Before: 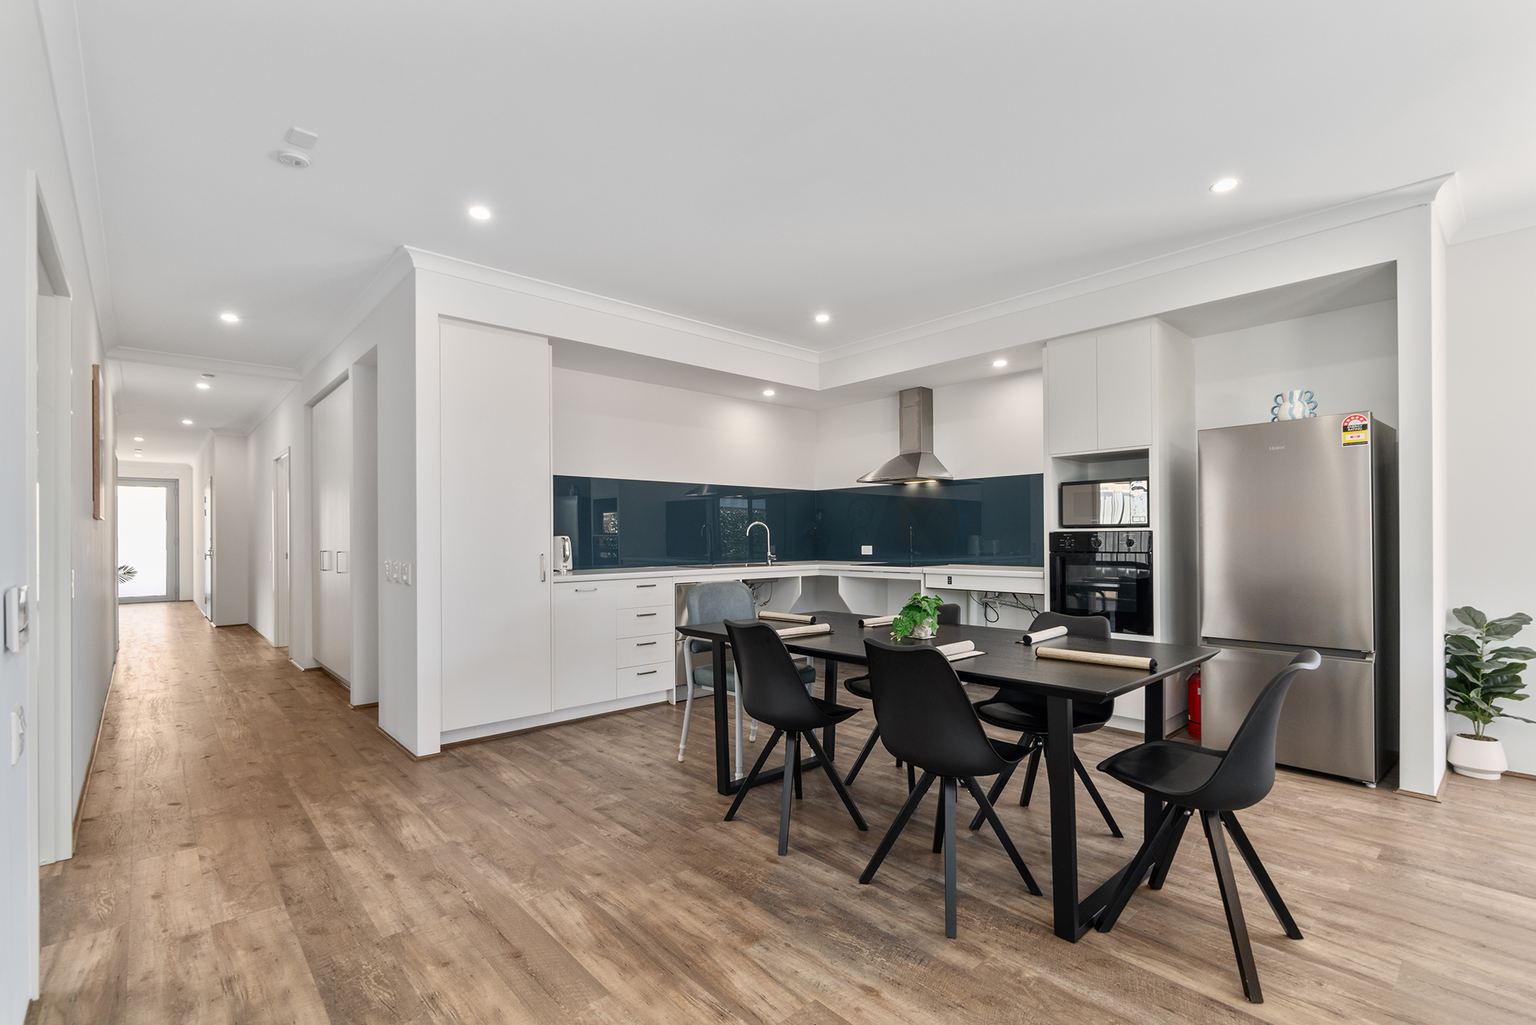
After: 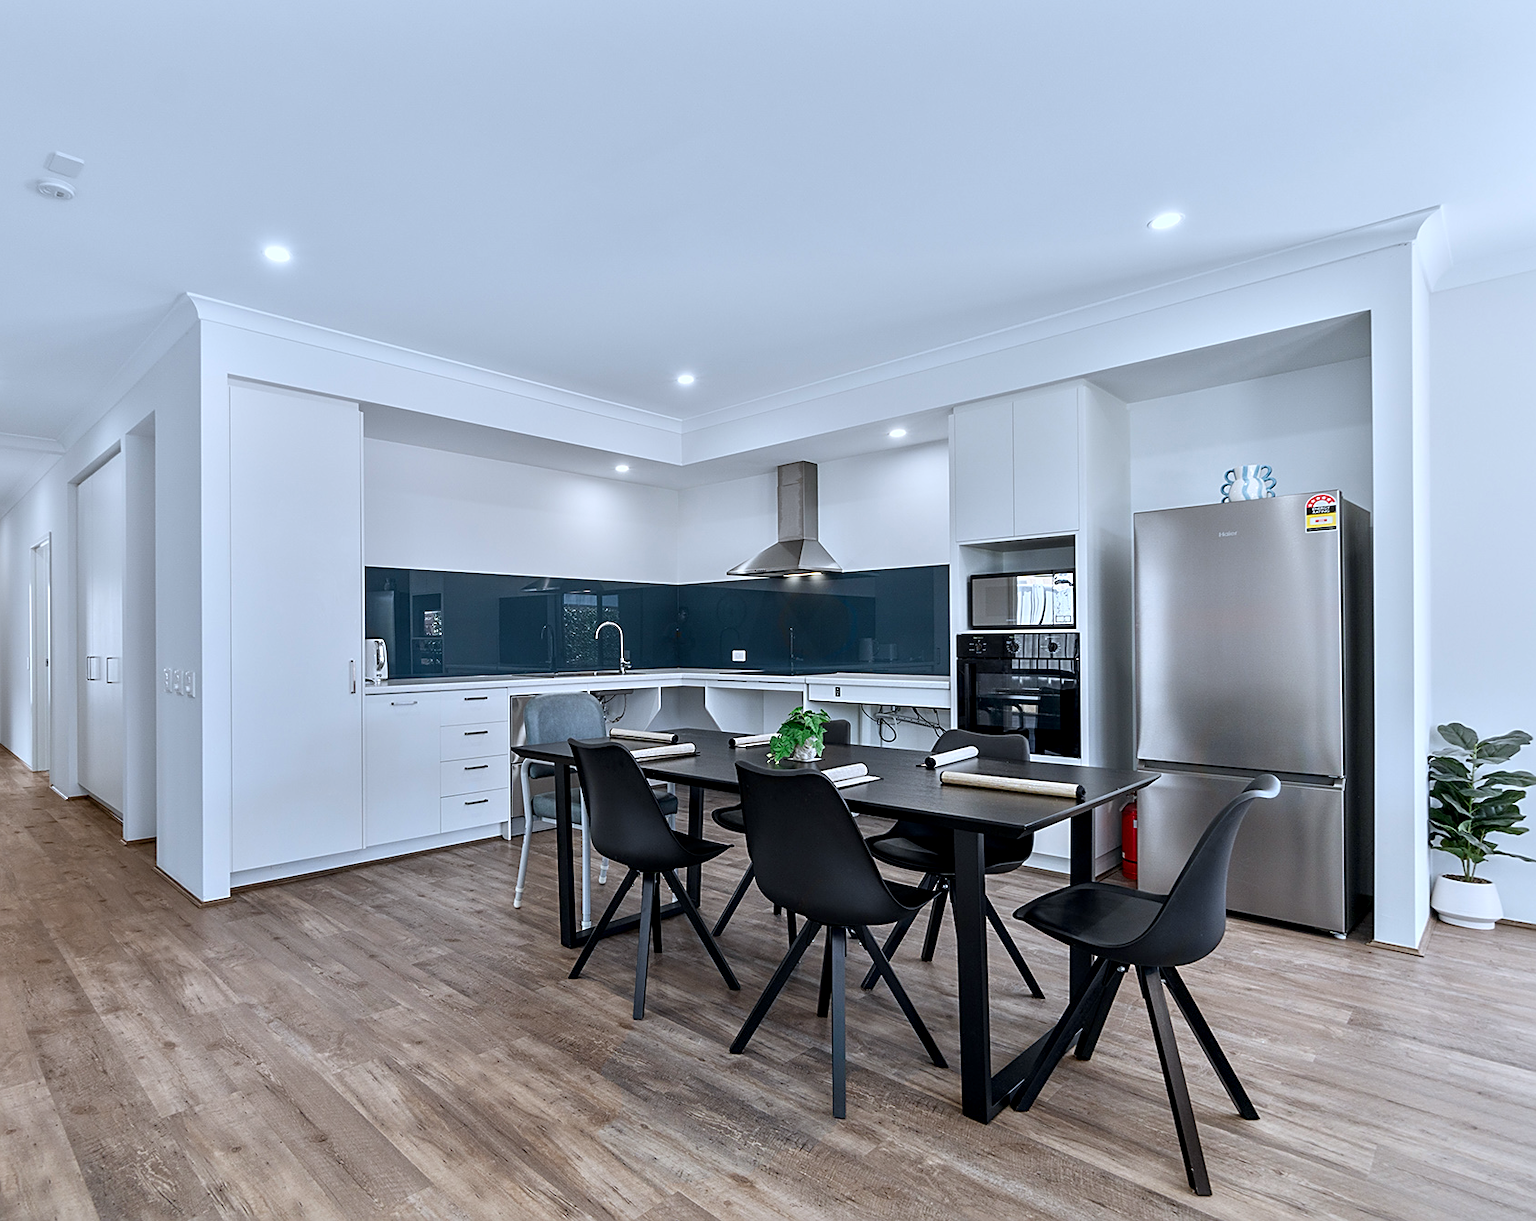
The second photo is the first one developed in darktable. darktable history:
crop: left 16.145%
contrast equalizer: octaves 7, y [[0.6 ×6], [0.55 ×6], [0 ×6], [0 ×6], [0 ×6]], mix 0.3
sharpen: on, module defaults
color calibration: x 0.38, y 0.391, temperature 4086.74 K
